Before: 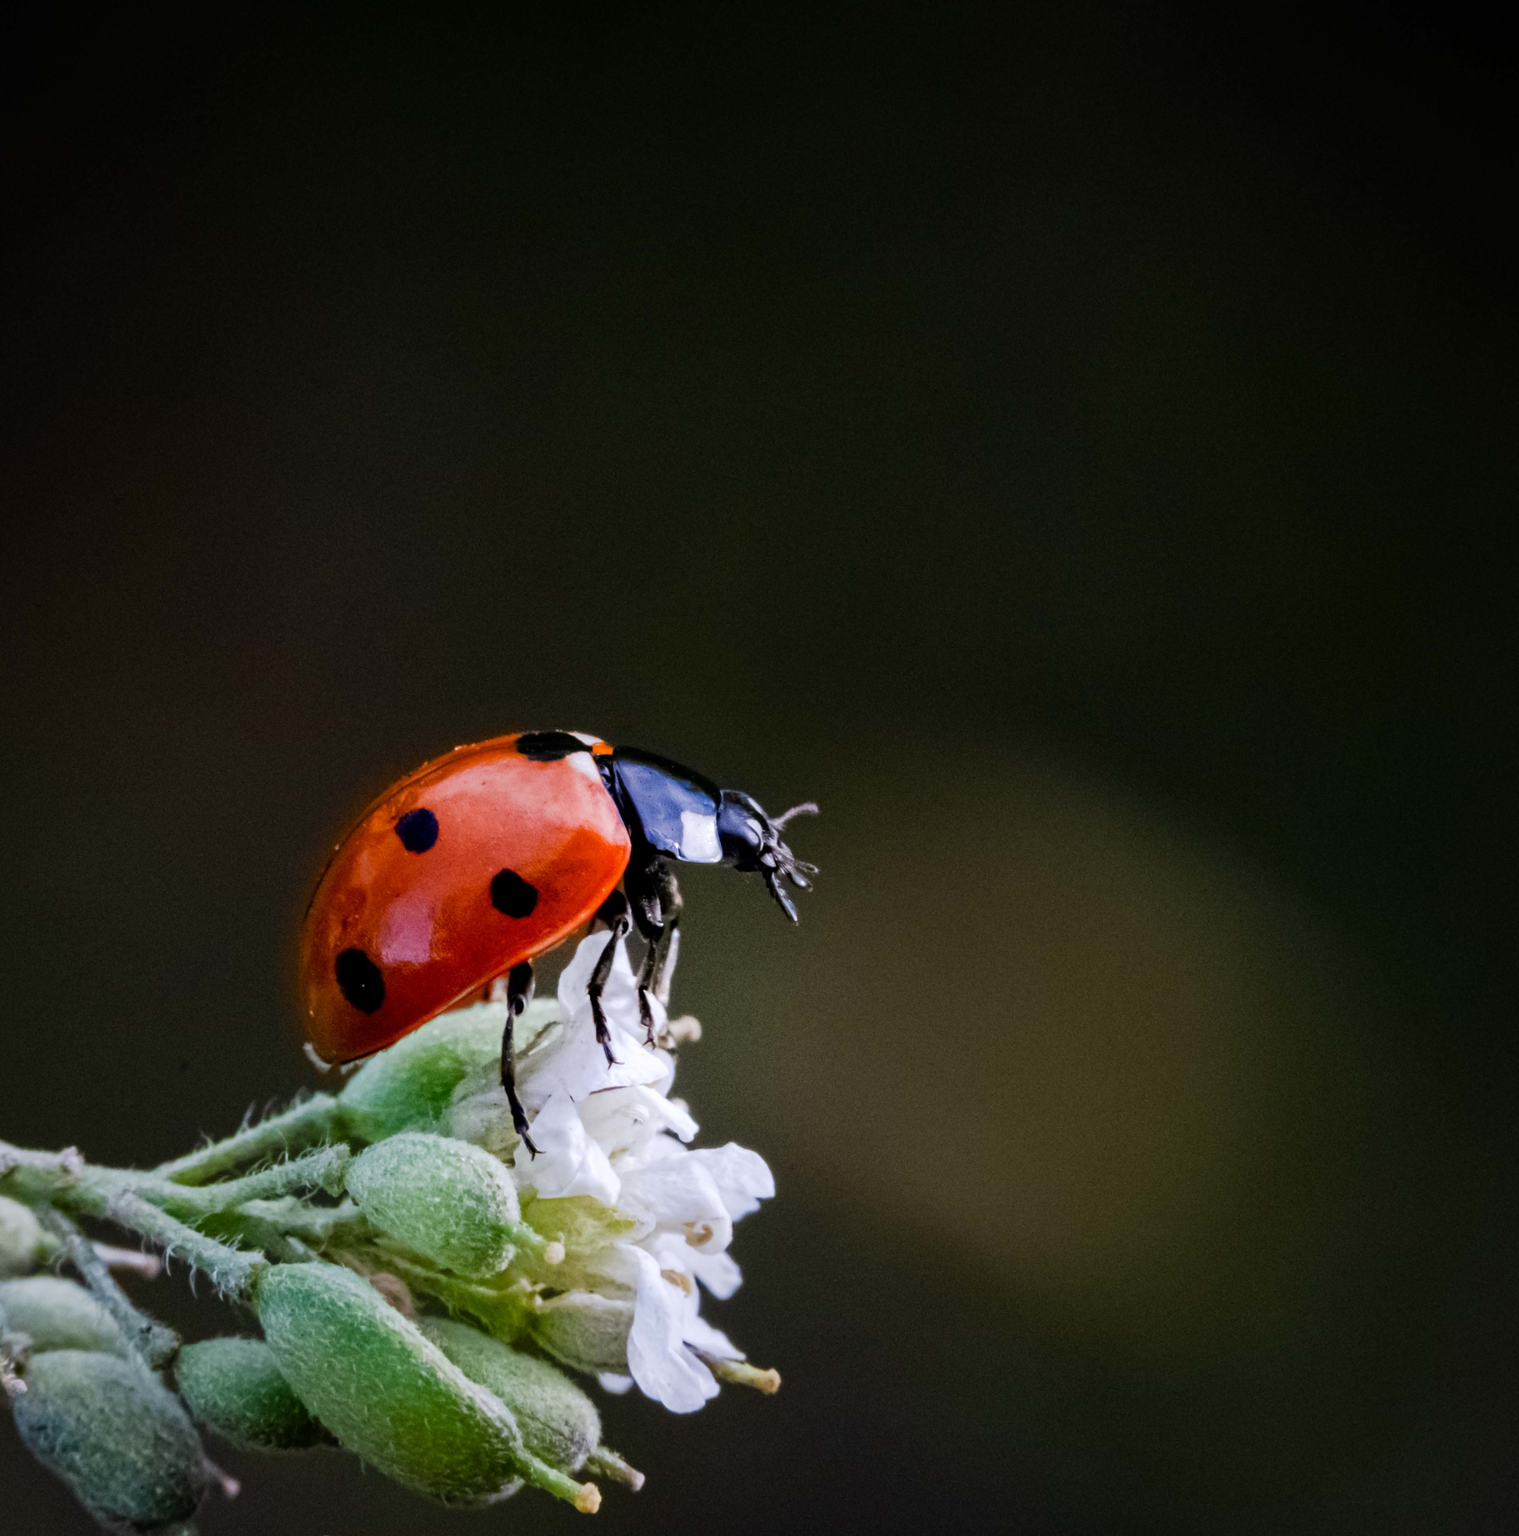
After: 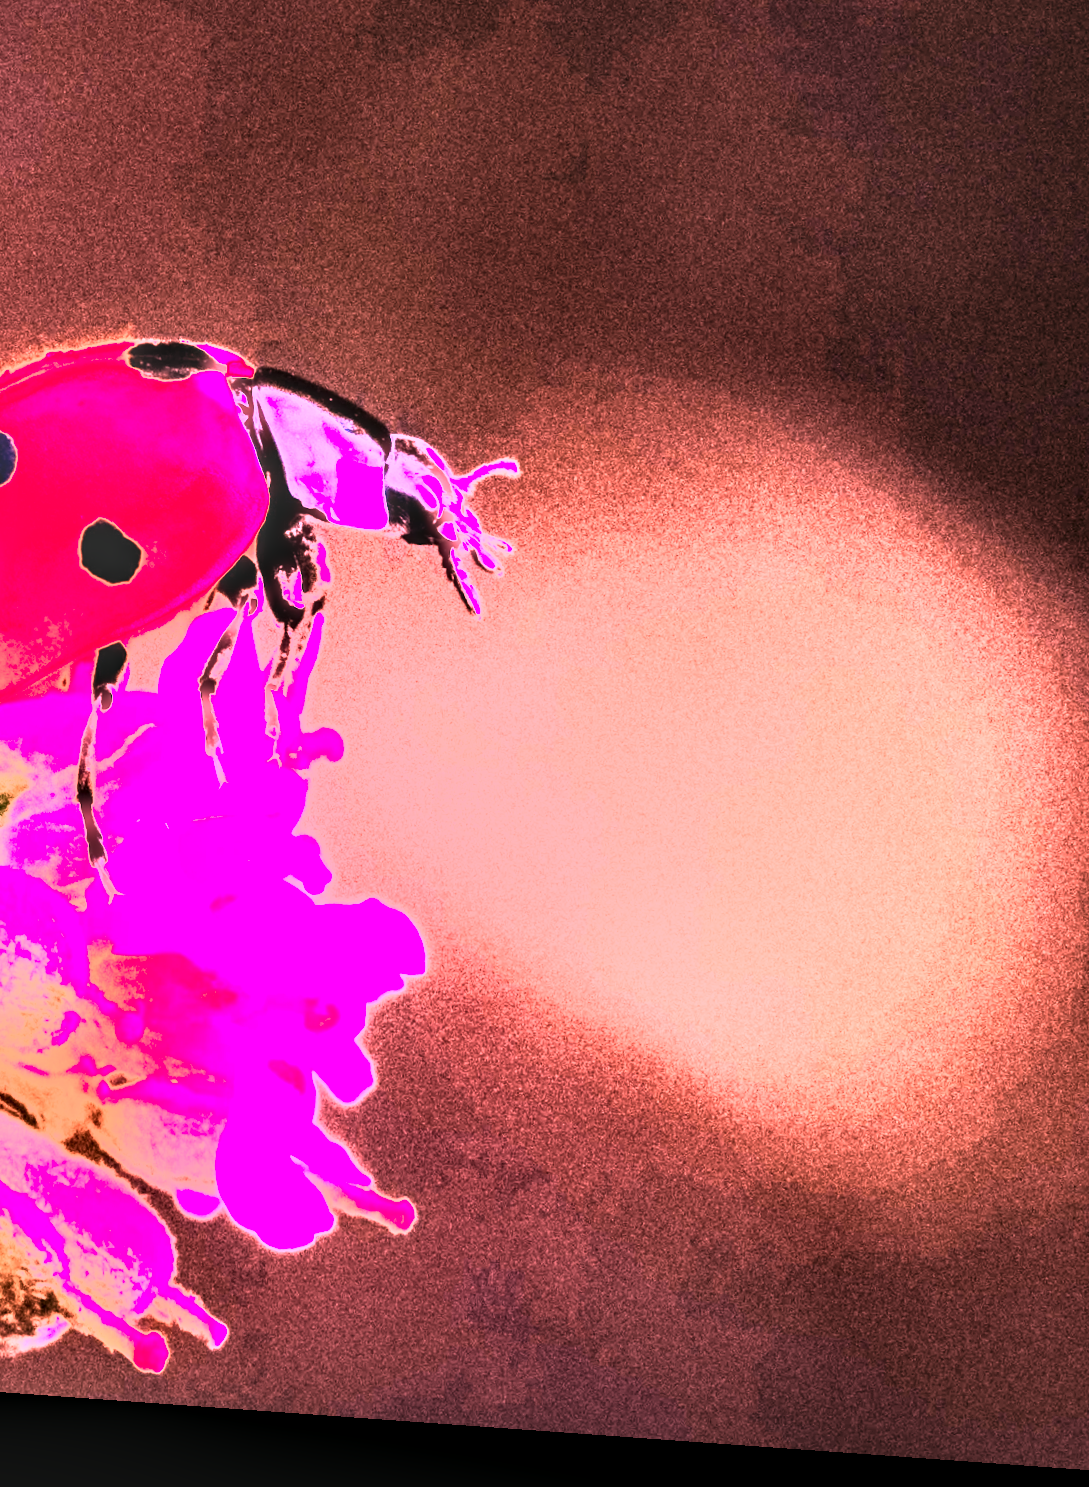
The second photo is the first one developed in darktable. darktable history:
crop and rotate: left 29.237%, top 31.152%, right 19.807%
white balance: red 4.26, blue 1.802
rotate and perspective: rotation 4.1°, automatic cropping off
color balance rgb: shadows lift › chroma 2%, shadows lift › hue 135.47°, highlights gain › chroma 2%, highlights gain › hue 291.01°, global offset › luminance 0.5%, perceptual saturation grading › global saturation -10.8%, perceptual saturation grading › highlights -26.83%, perceptual saturation grading › shadows 21.25%, perceptual brilliance grading › highlights 17.77%, perceptual brilliance grading › mid-tones 31.71%, perceptual brilliance grading › shadows -31.01%, global vibrance 24.91%
local contrast: highlights 80%, shadows 57%, detail 175%, midtone range 0.602
tone curve: curves: ch0 [(0, 0.052) (0.207, 0.35) (0.392, 0.592) (0.54, 0.803) (0.725, 0.922) (0.99, 0.974)], color space Lab, independent channels, preserve colors none
haze removal: strength -0.09, adaptive false
